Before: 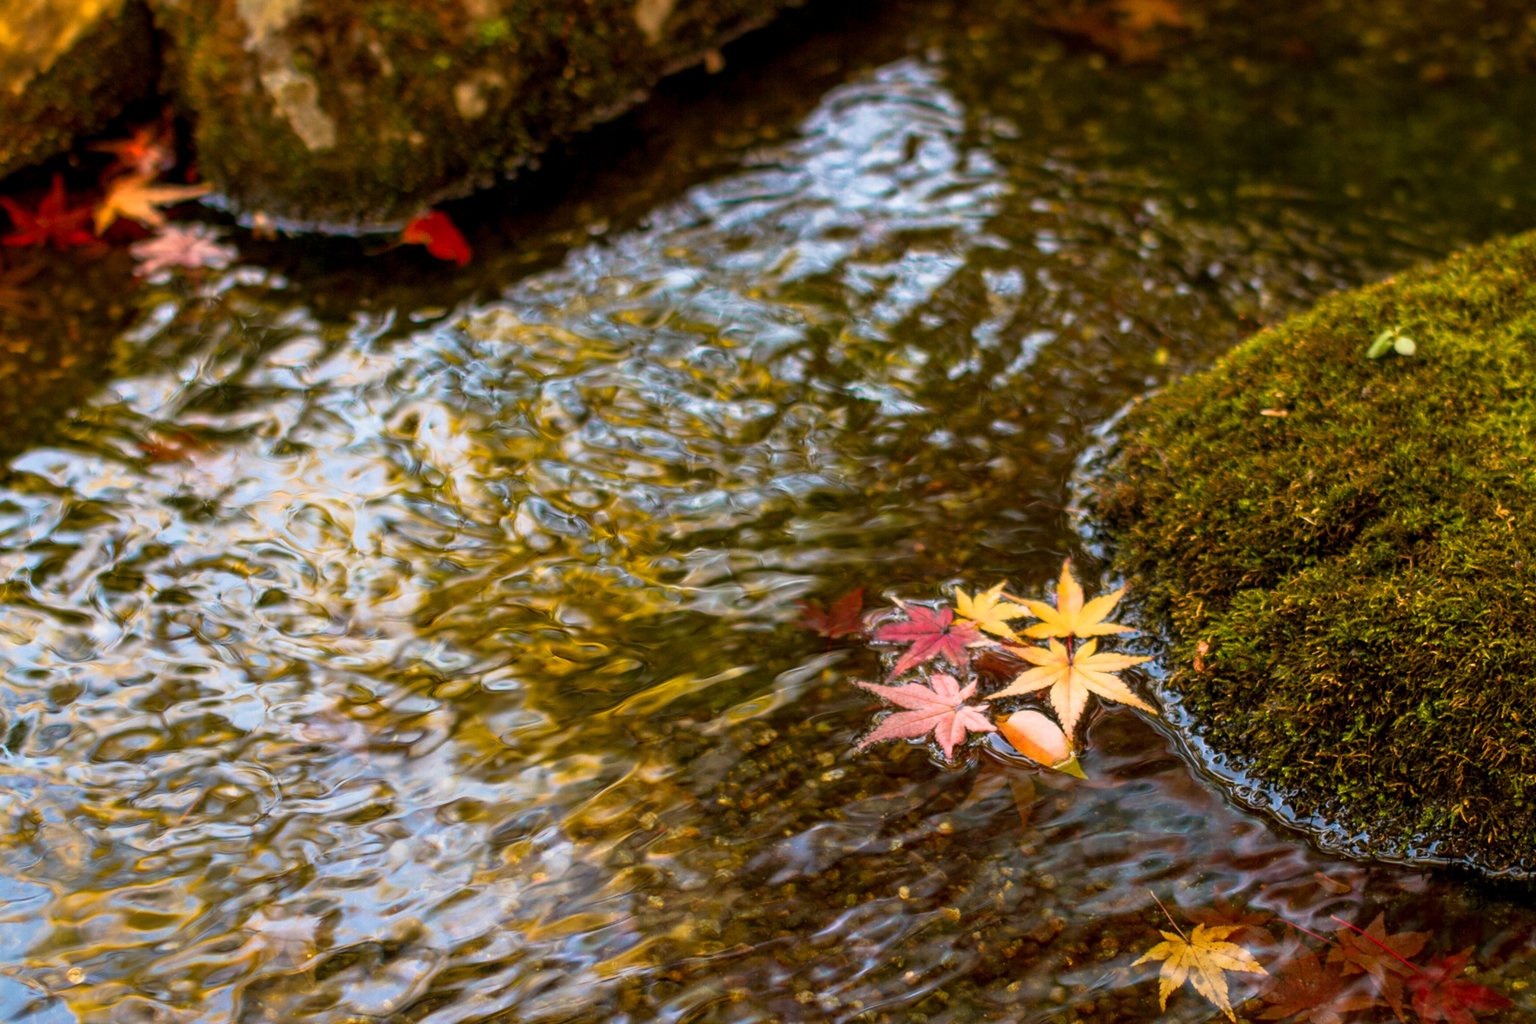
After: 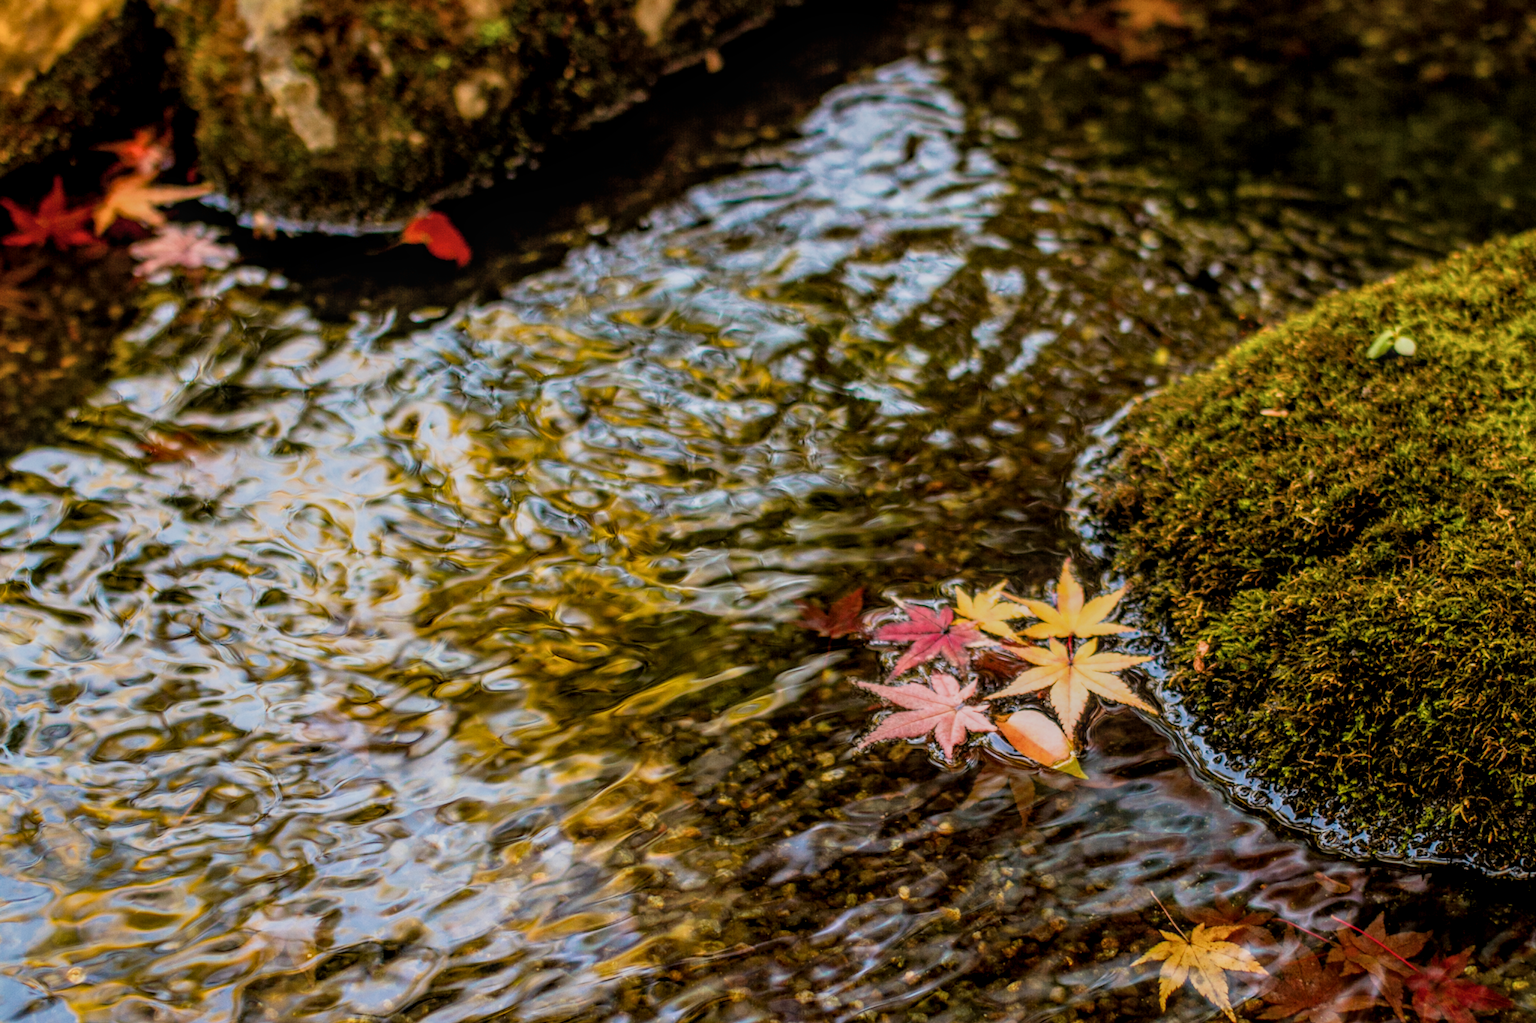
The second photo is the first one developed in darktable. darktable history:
filmic rgb: black relative exposure -7.65 EV, white relative exposure 4.56 EV, hardness 3.61
local contrast: highlights 0%, shadows 0%, detail 133%
contrast equalizer: octaves 7, y [[0.6 ×6], [0.55 ×6], [0 ×6], [0 ×6], [0 ×6]], mix 0.29
